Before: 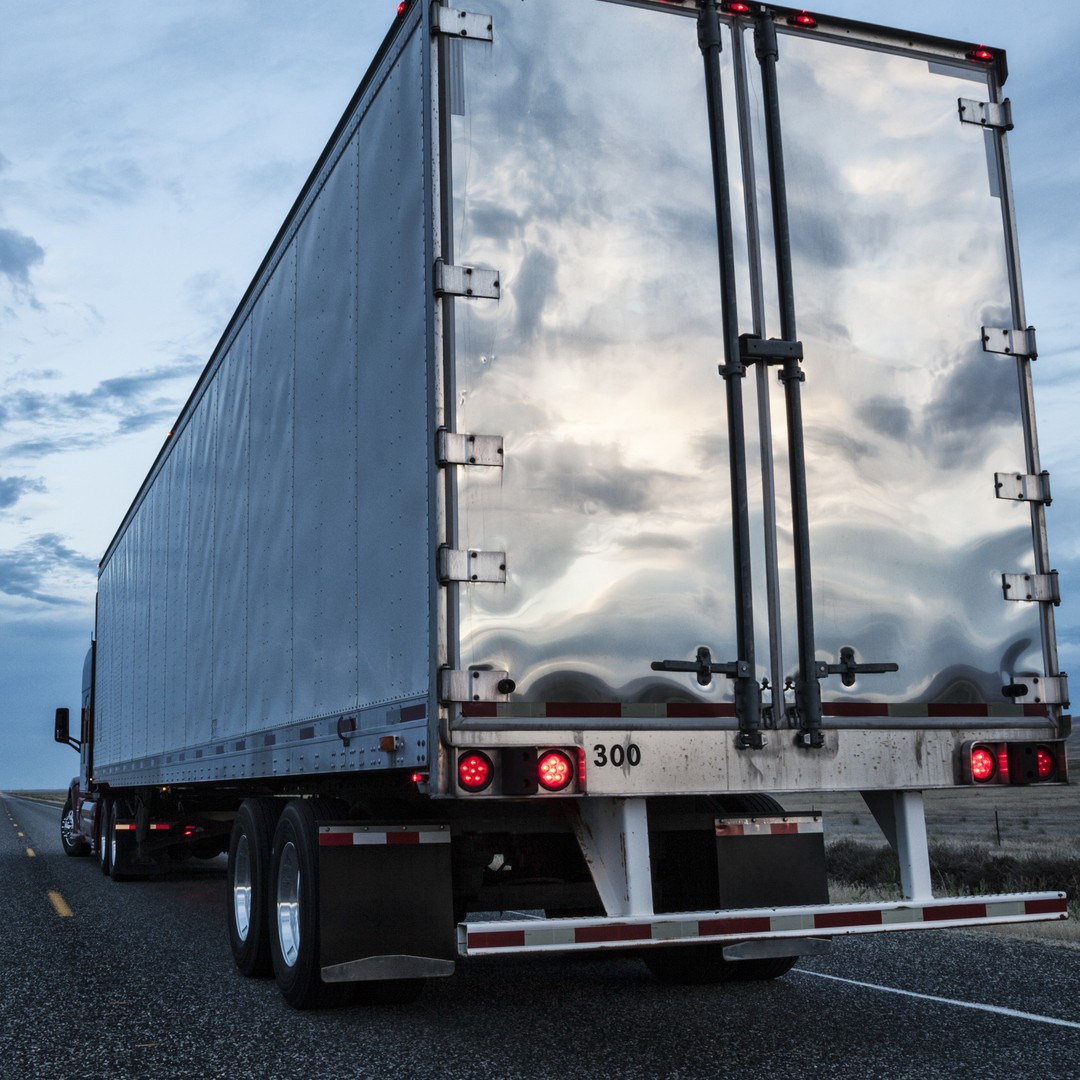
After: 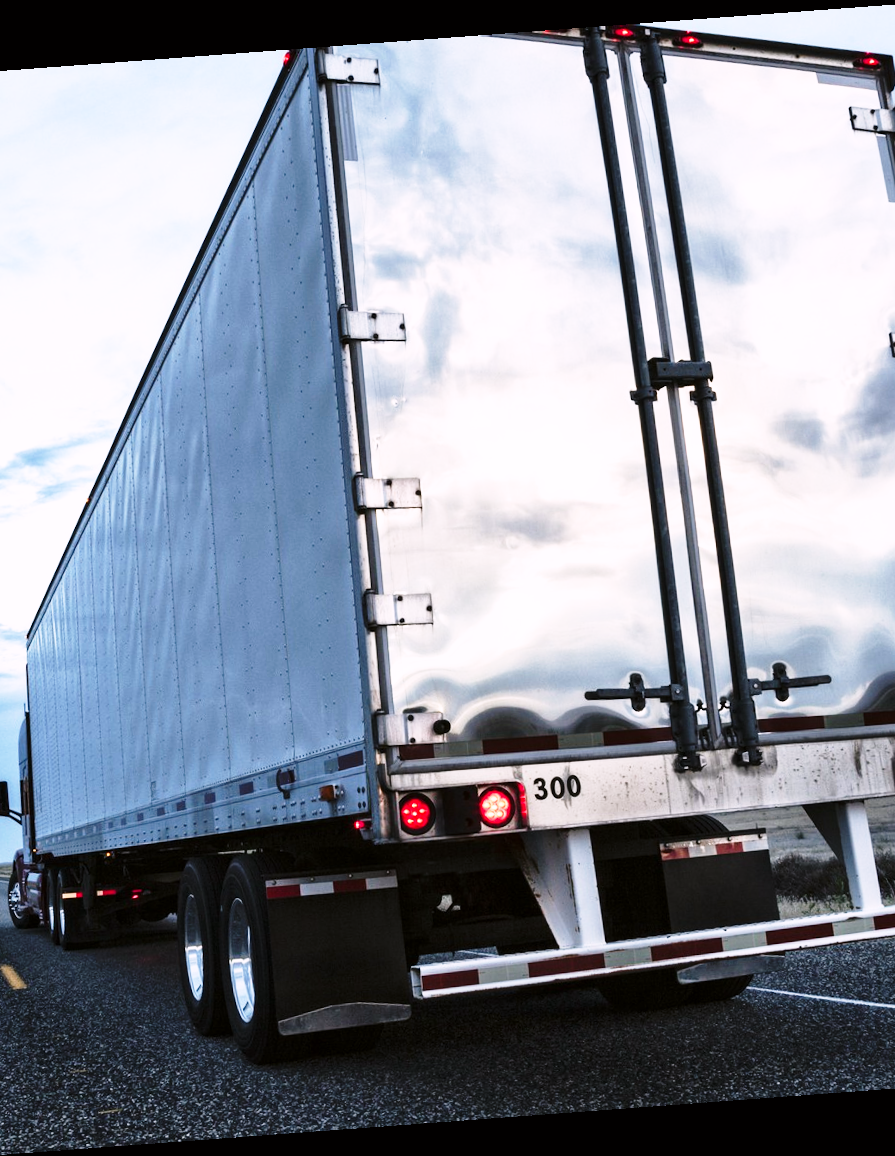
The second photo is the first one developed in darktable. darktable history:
crop: left 9.88%, right 12.664%
color correction: highlights a* 3.12, highlights b* -1.55, shadows a* -0.101, shadows b* 2.52, saturation 0.98
rotate and perspective: rotation -4.25°, automatic cropping off
base curve: curves: ch0 [(0, 0) (0.026, 0.03) (0.109, 0.232) (0.351, 0.748) (0.669, 0.968) (1, 1)], preserve colors none
